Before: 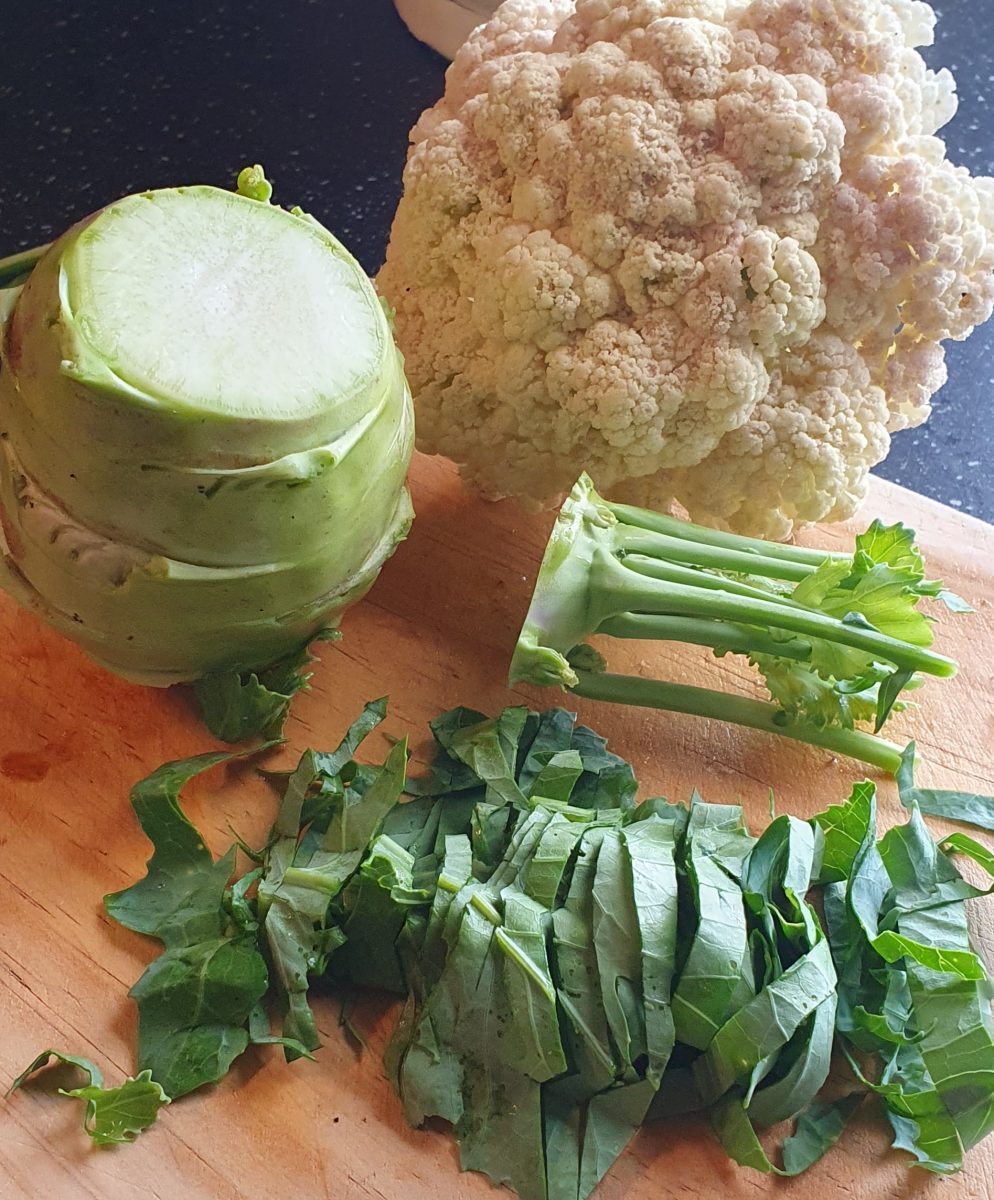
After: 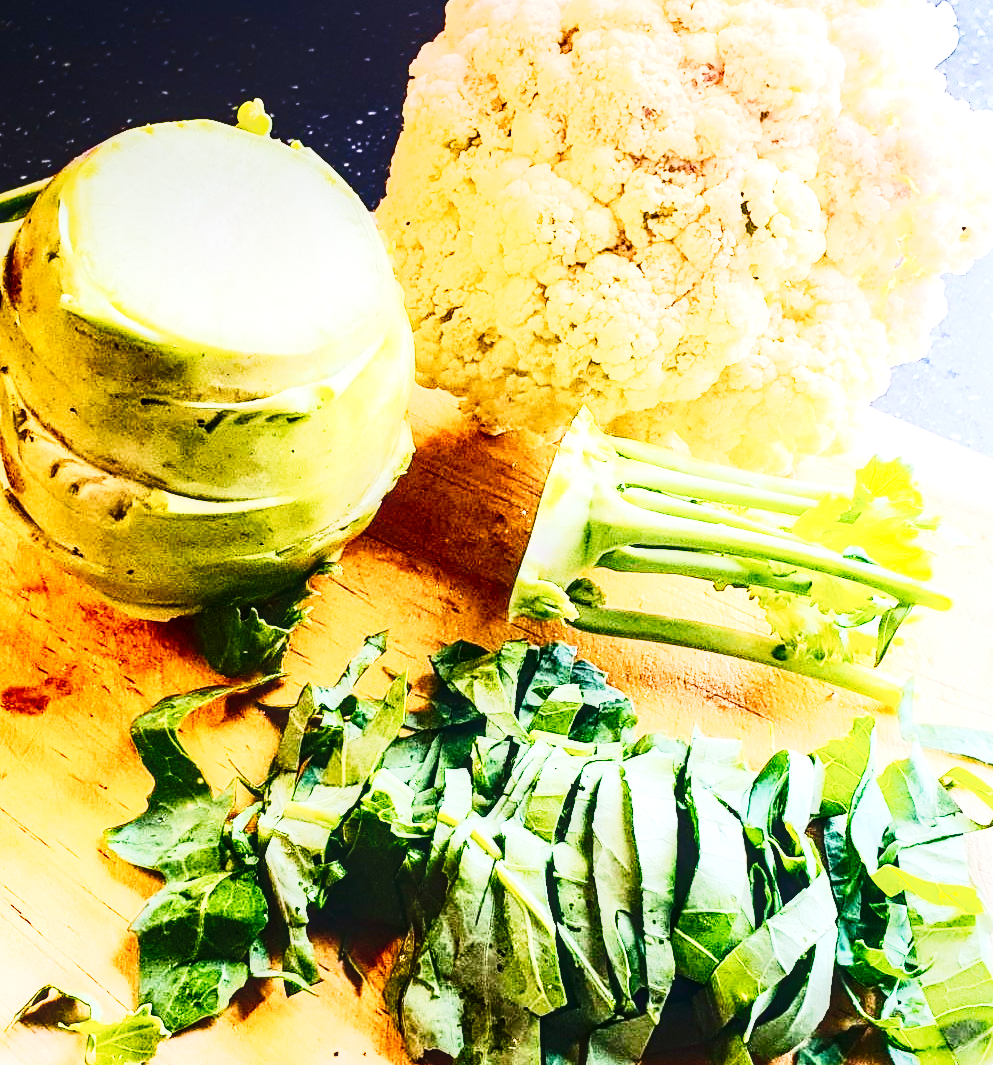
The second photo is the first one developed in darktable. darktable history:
crop and rotate: top 5.557%, bottom 5.67%
contrast brightness saturation: contrast 0.491, saturation -0.097
exposure: exposure 1.093 EV, compensate highlight preservation false
color balance rgb: highlights gain › chroma 1.019%, highlights gain › hue 54.06°, linear chroma grading › global chroma 15.448%, perceptual saturation grading › global saturation 0.344%, perceptual saturation grading › highlights -17.342%, perceptual saturation grading › mid-tones 32.596%, perceptual saturation grading › shadows 50.587%, perceptual brilliance grading › highlights 18.195%, perceptual brilliance grading › mid-tones 32.58%, perceptual brilliance grading › shadows -31.144%, global vibrance 40.687%
local contrast: detail 130%
tone curve: curves: ch0 [(0, 0.003) (0.044, 0.032) (0.12, 0.089) (0.19, 0.164) (0.269, 0.269) (0.473, 0.533) (0.595, 0.695) (0.718, 0.823) (0.855, 0.931) (1, 0.982)]; ch1 [(0, 0) (0.243, 0.245) (0.427, 0.387) (0.493, 0.481) (0.501, 0.5) (0.521, 0.528) (0.554, 0.586) (0.607, 0.655) (0.671, 0.735) (0.796, 0.85) (1, 1)]; ch2 [(0, 0) (0.249, 0.216) (0.357, 0.317) (0.448, 0.432) (0.478, 0.492) (0.498, 0.499) (0.517, 0.519) (0.537, 0.57) (0.569, 0.623) (0.61, 0.663) (0.706, 0.75) (0.808, 0.809) (0.991, 0.968)], preserve colors none
